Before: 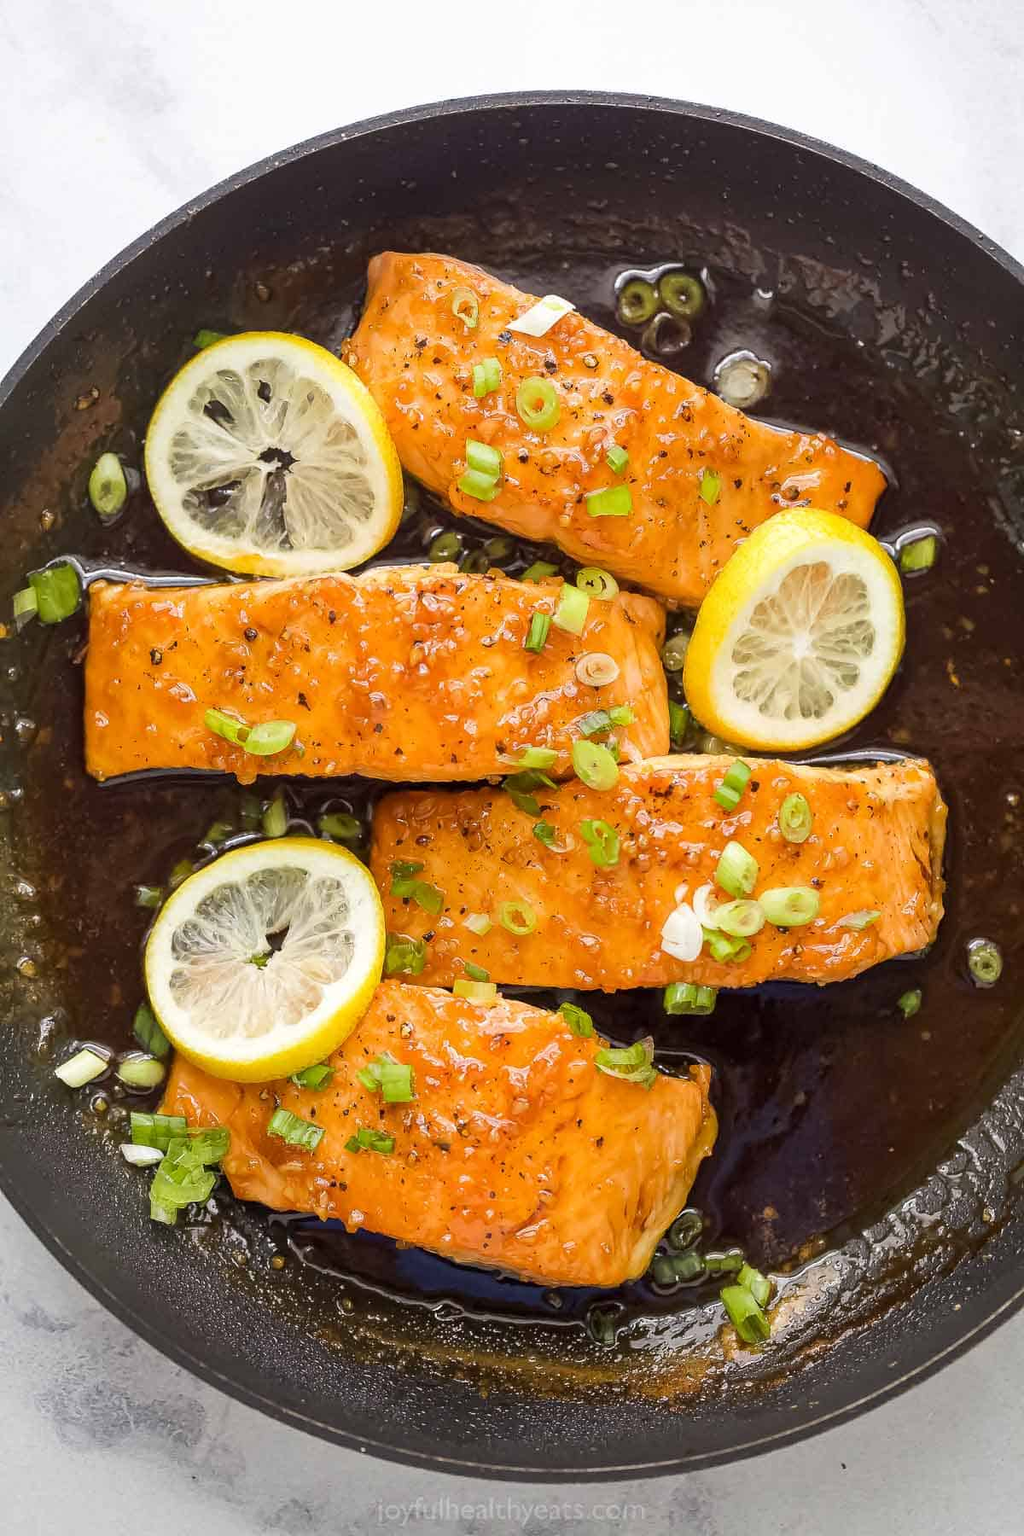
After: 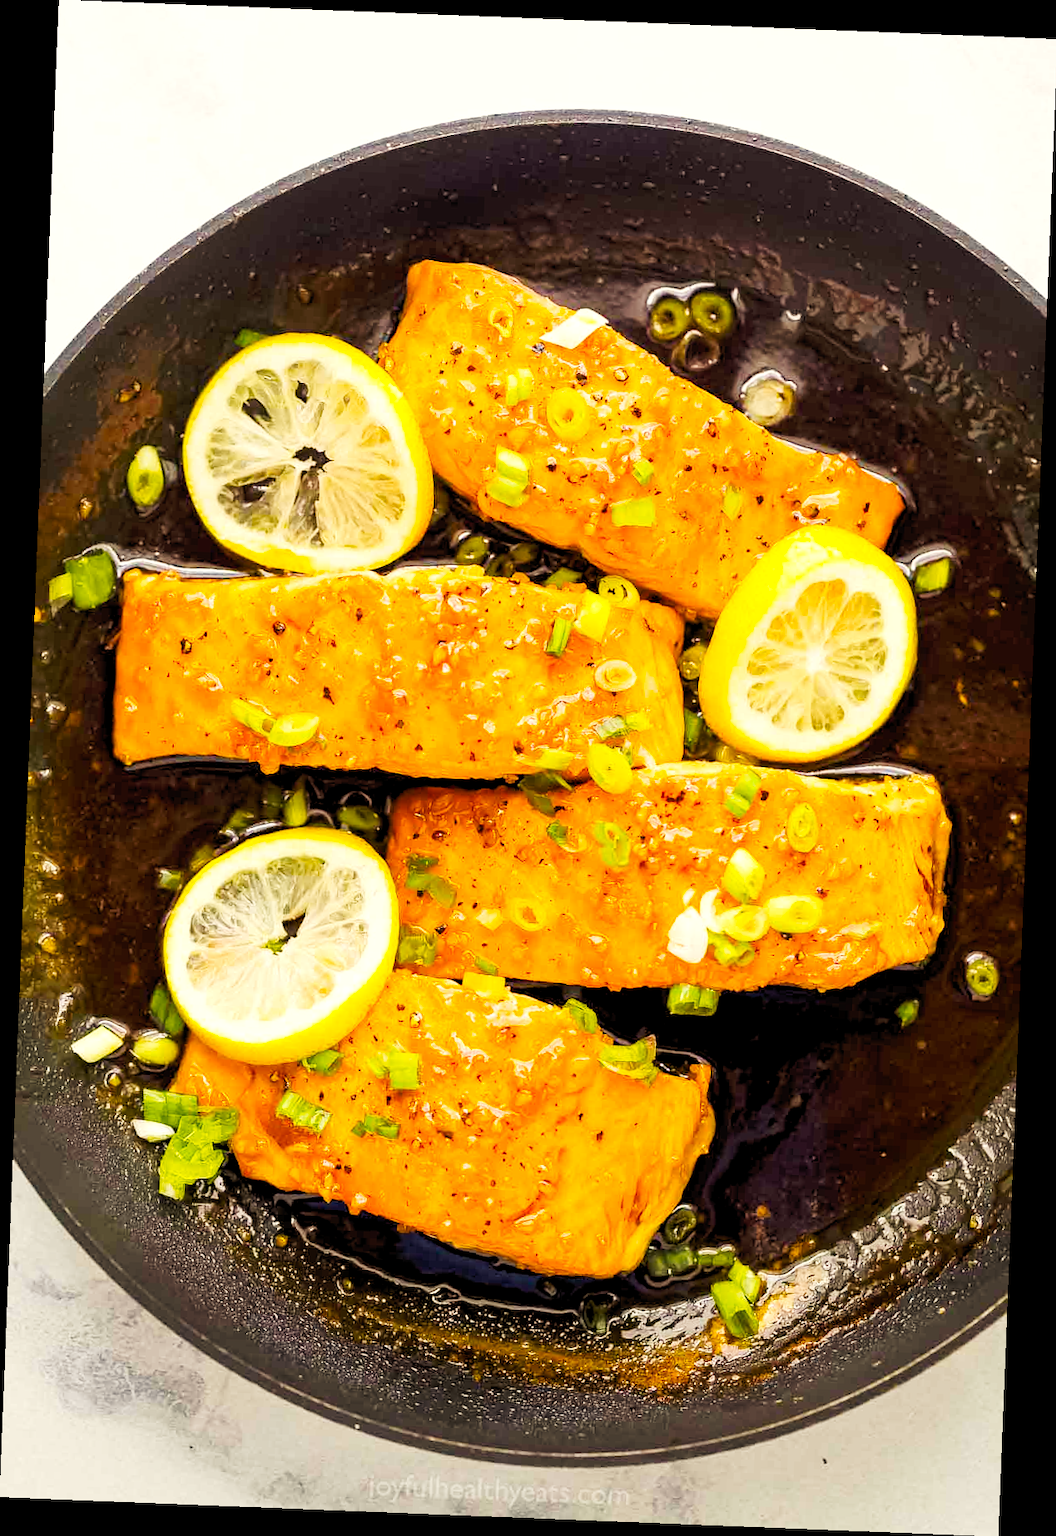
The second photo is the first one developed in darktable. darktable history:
white balance: red 1.029, blue 0.92
color balance rgb: linear chroma grading › global chroma 10%, perceptual saturation grading › global saturation 30%, global vibrance 10%
rotate and perspective: rotation 2.27°, automatic cropping off
tone curve: curves: ch0 [(0, 0) (0.003, 0.01) (0.011, 0.015) (0.025, 0.023) (0.044, 0.038) (0.069, 0.058) (0.1, 0.093) (0.136, 0.134) (0.177, 0.176) (0.224, 0.221) (0.277, 0.282) (0.335, 0.36) (0.399, 0.438) (0.468, 0.54) (0.543, 0.632) (0.623, 0.724) (0.709, 0.814) (0.801, 0.885) (0.898, 0.947) (1, 1)], preserve colors none
rgb levels: levels [[0.01, 0.419, 0.839], [0, 0.5, 1], [0, 0.5, 1]]
